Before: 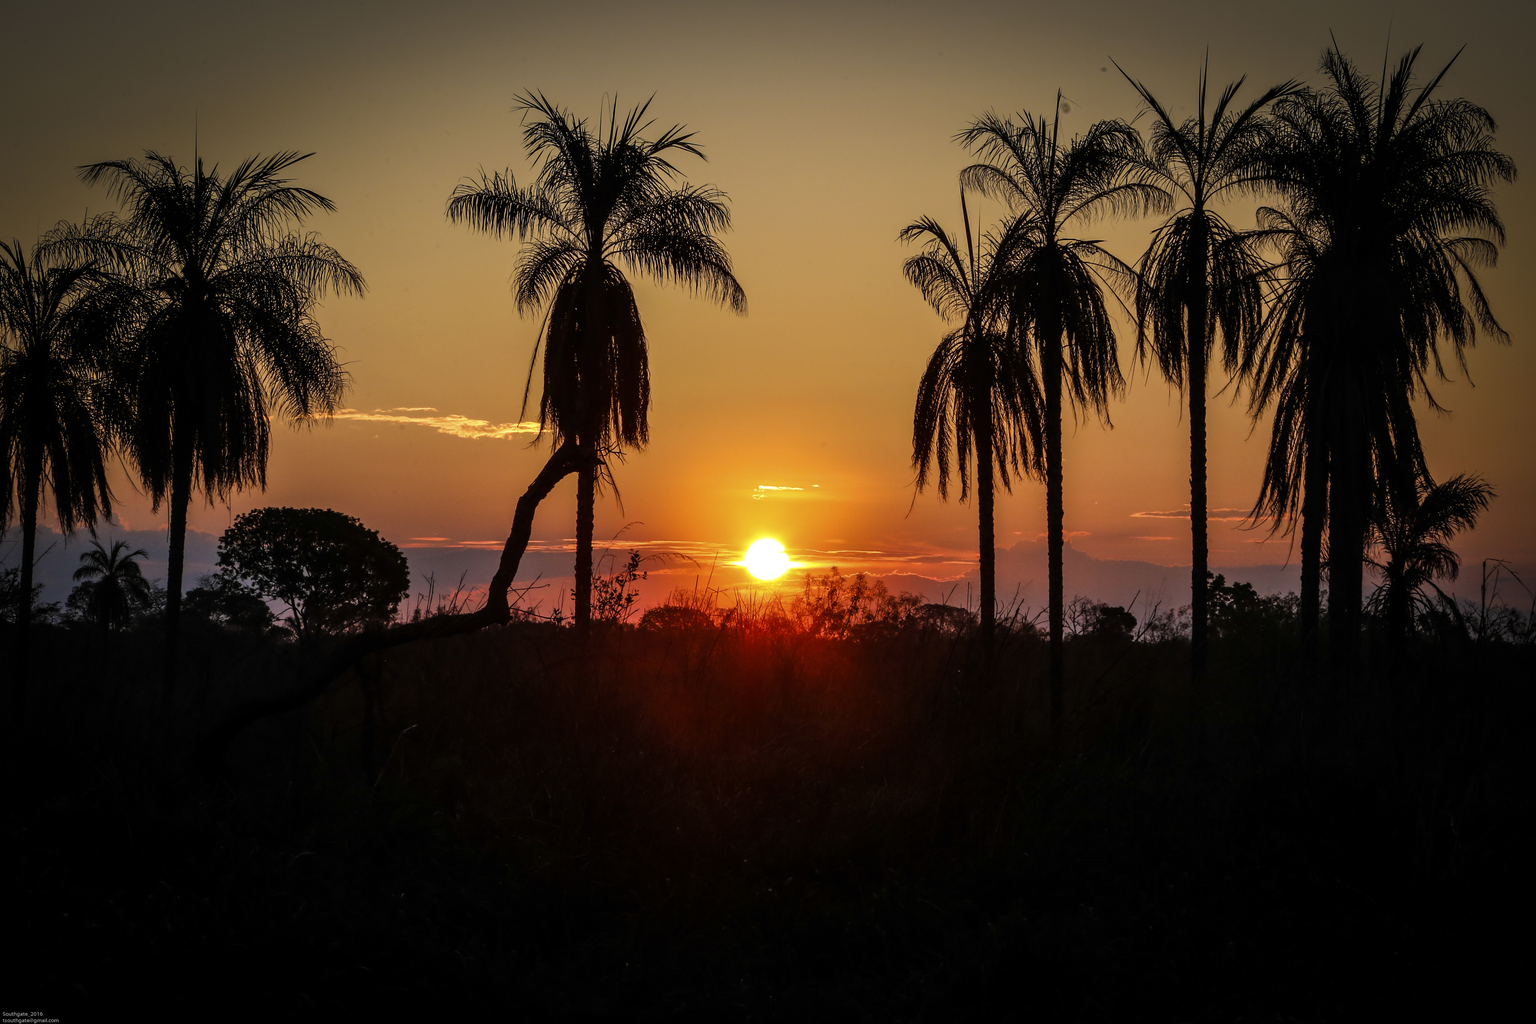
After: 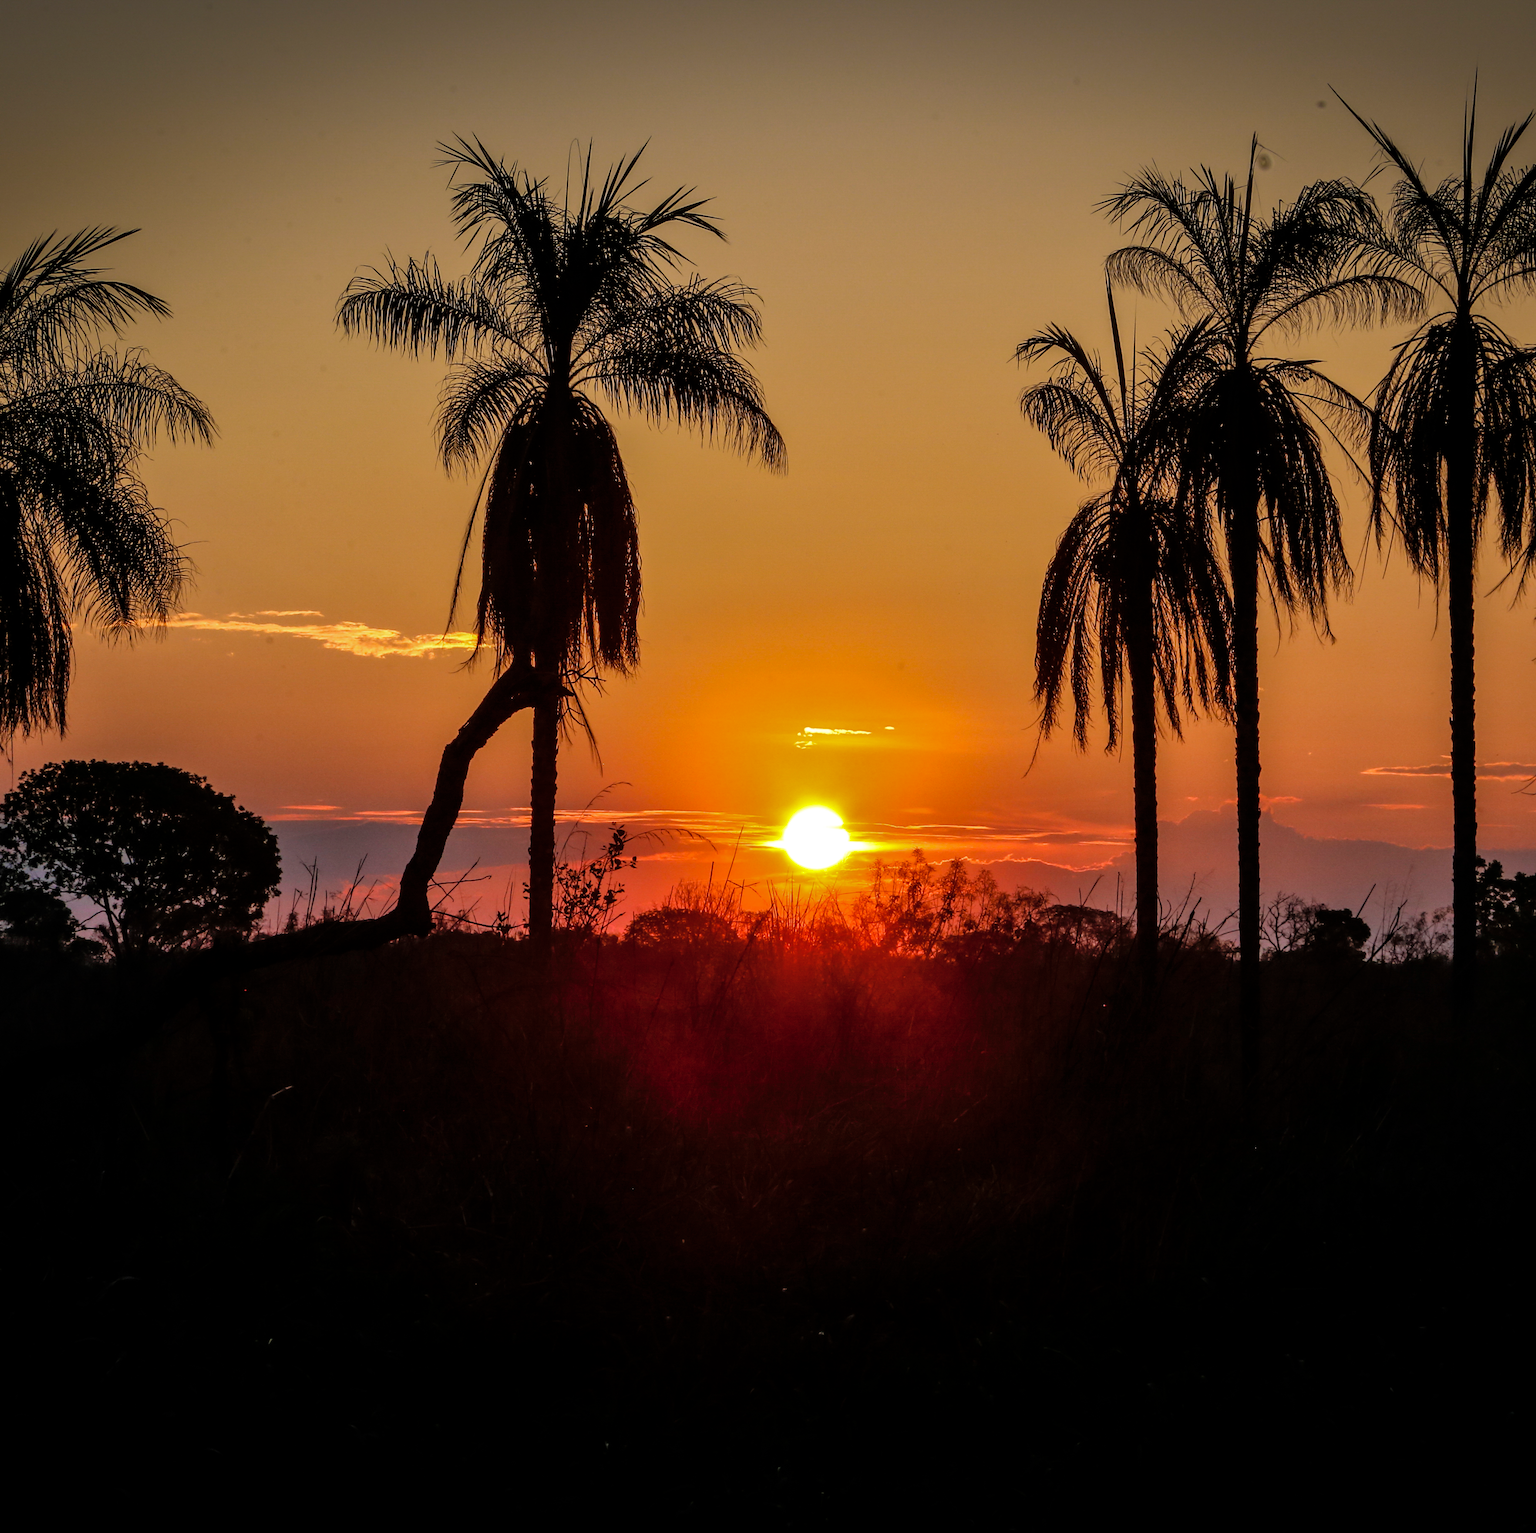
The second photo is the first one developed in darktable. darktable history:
tone equalizer: on, module defaults
shadows and highlights: shadows 40.17, highlights -59.97
crop and rotate: left 14.464%, right 18.775%
